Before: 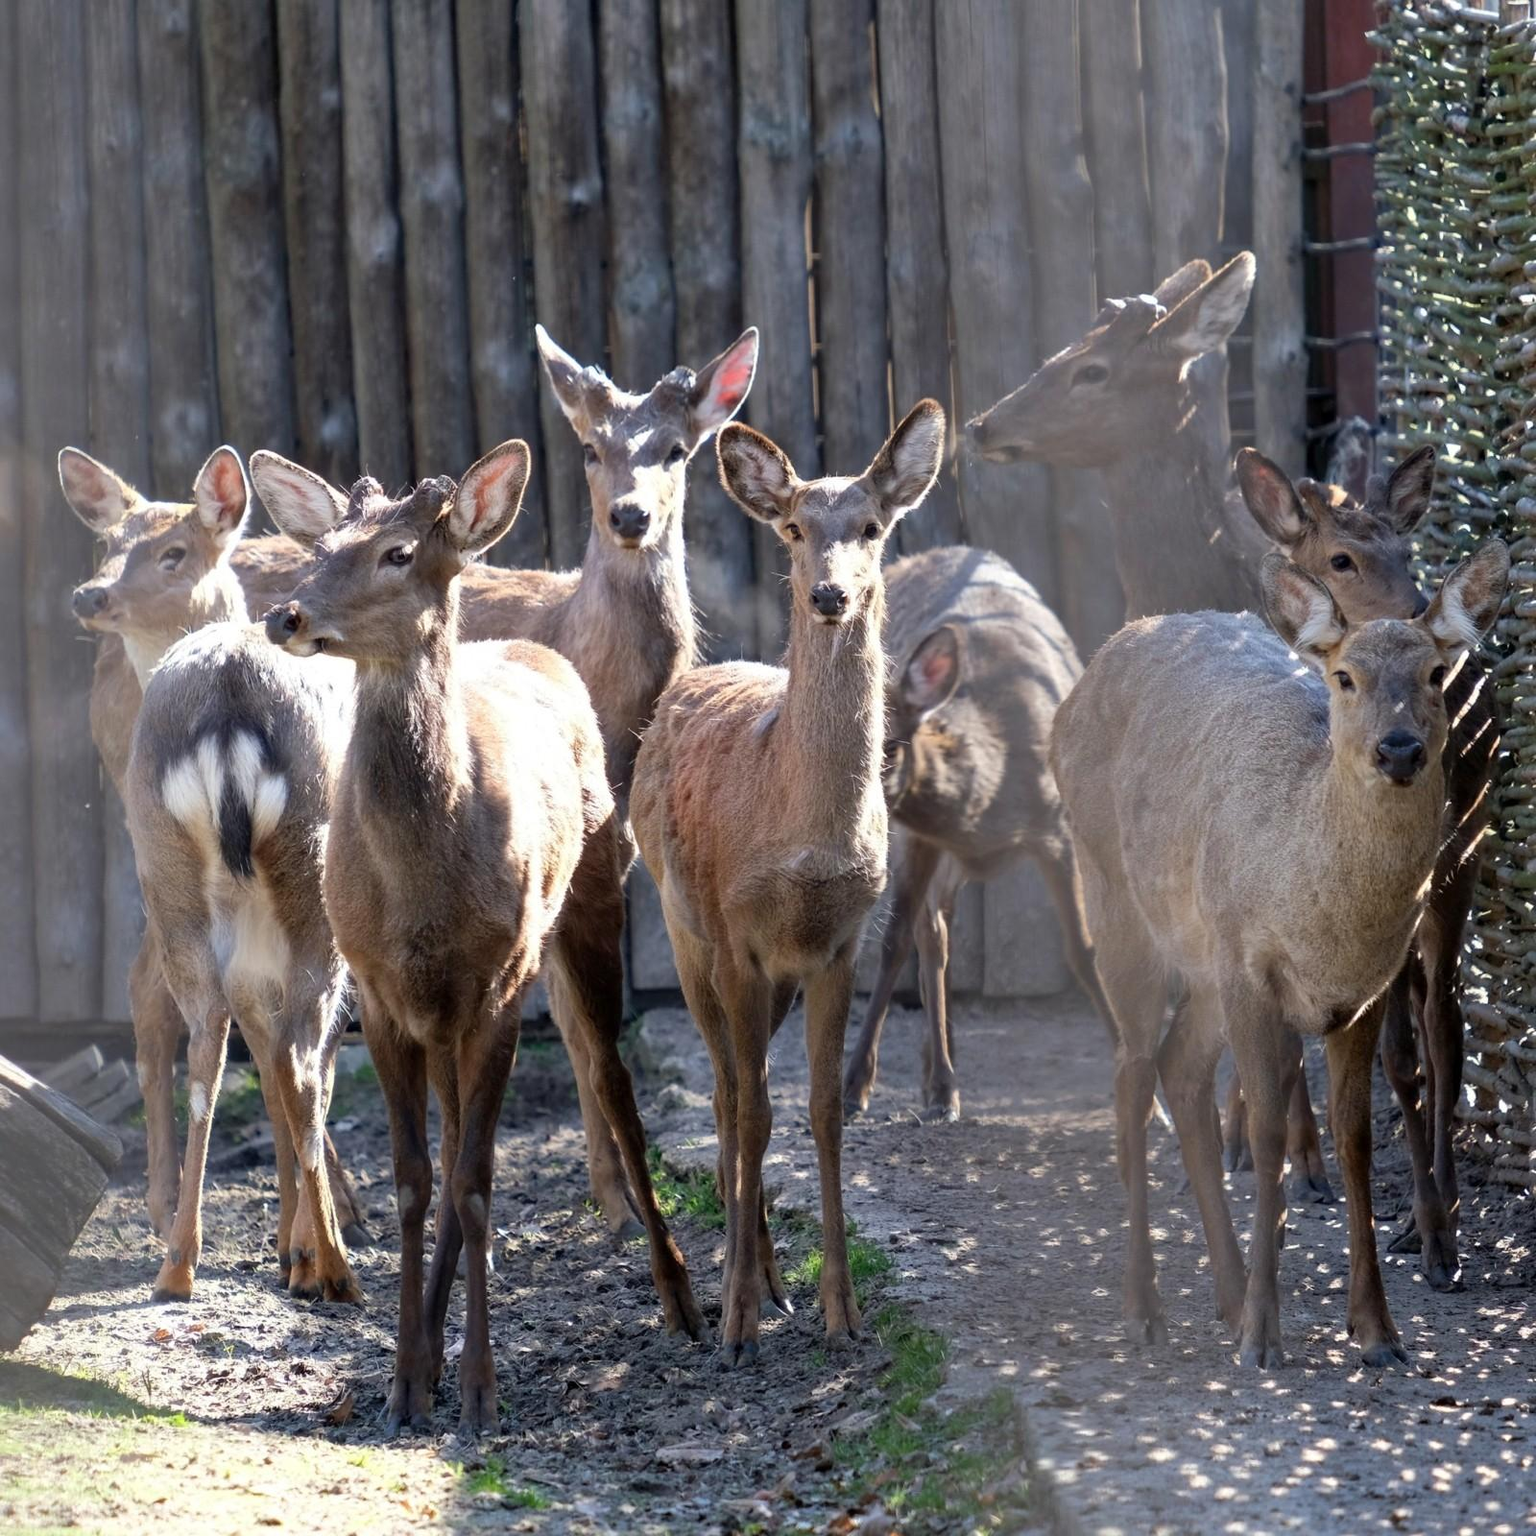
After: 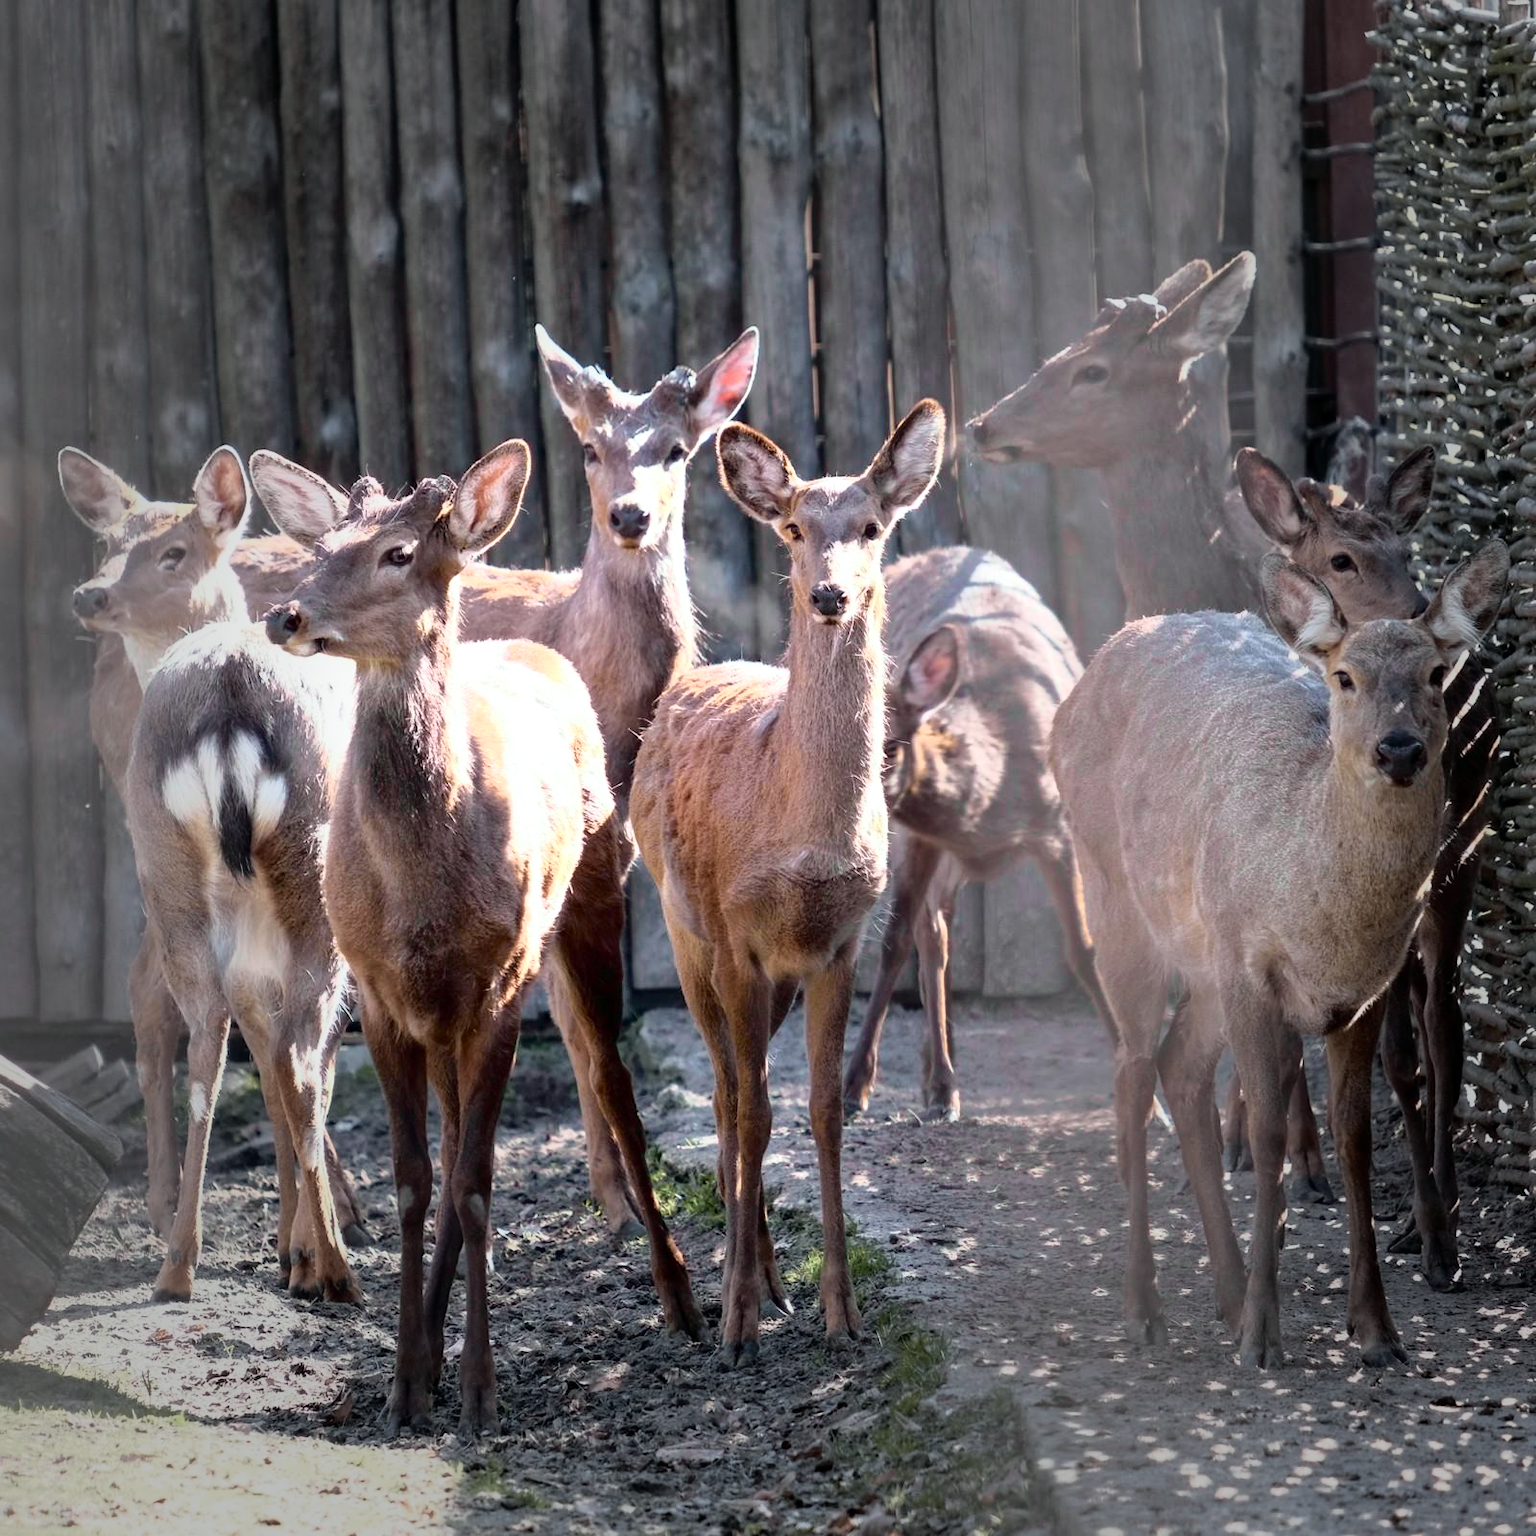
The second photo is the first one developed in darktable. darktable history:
tone curve: curves: ch0 [(0, 0) (0.105, 0.068) (0.195, 0.162) (0.283, 0.283) (0.384, 0.404) (0.485, 0.531) (0.638, 0.681) (0.795, 0.879) (1, 0.977)]; ch1 [(0, 0) (0.161, 0.092) (0.35, 0.33) (0.379, 0.401) (0.456, 0.469) (0.504, 0.501) (0.512, 0.523) (0.58, 0.597) (0.635, 0.646) (1, 1)]; ch2 [(0, 0) (0.371, 0.362) (0.437, 0.437) (0.5, 0.5) (0.53, 0.523) (0.56, 0.58) (0.622, 0.606) (1, 1)], color space Lab, independent channels, preserve colors none
vignetting: fall-off start 48.41%, automatic ratio true, width/height ratio 1.29, unbound false
exposure: exposure 0.236 EV, compensate highlight preservation false
